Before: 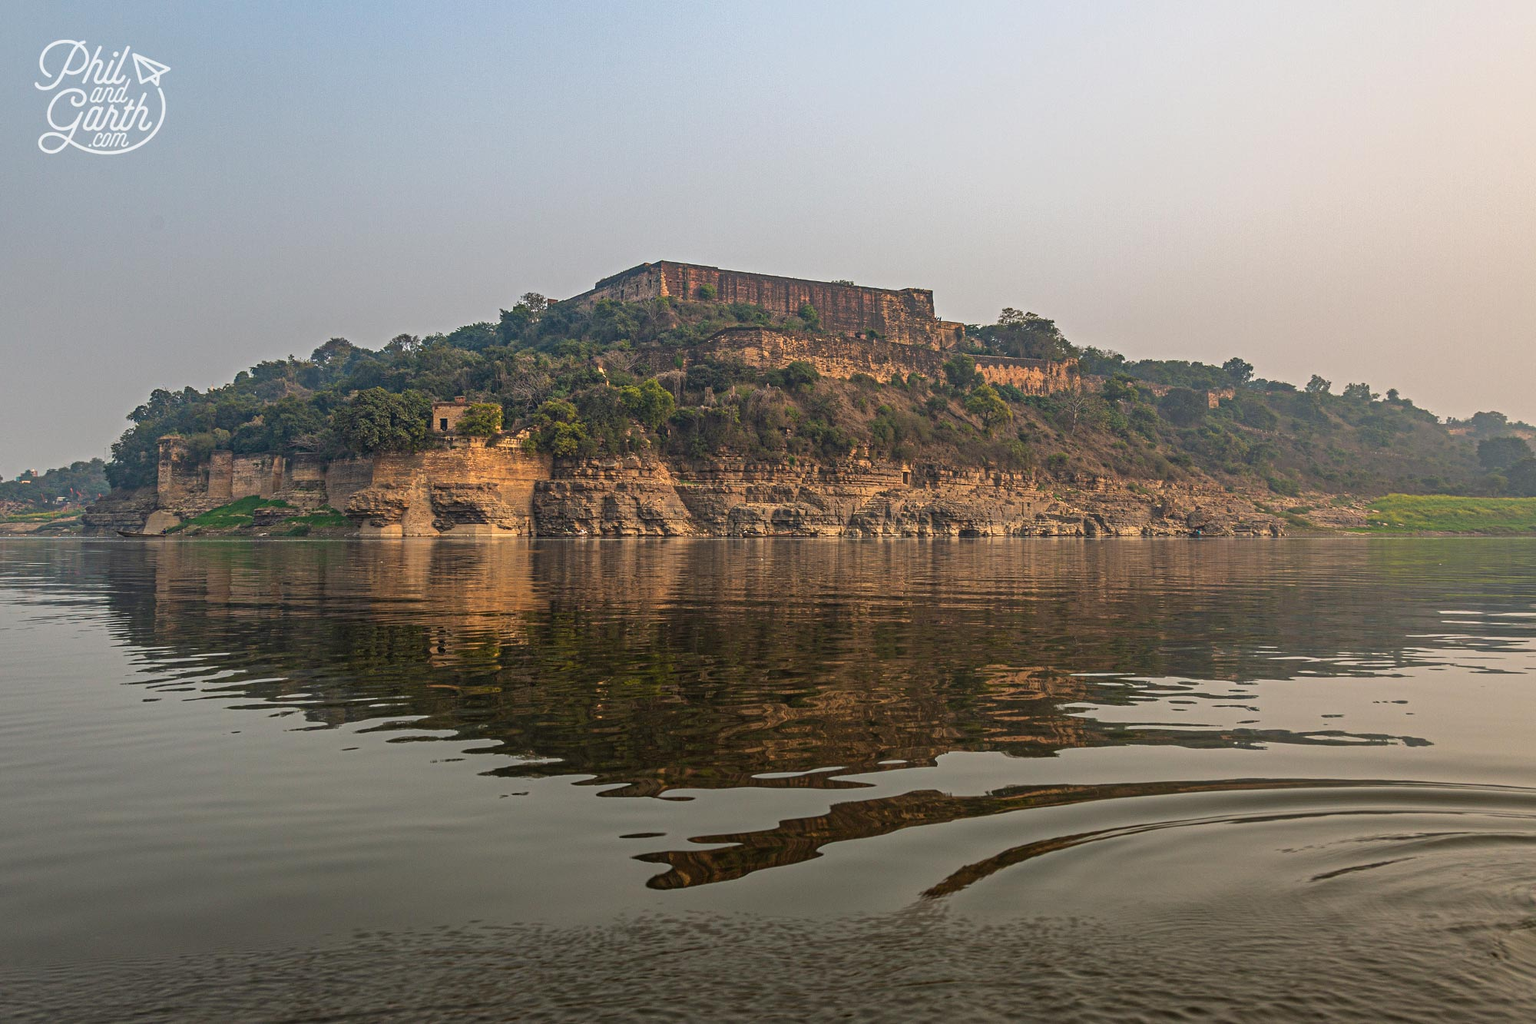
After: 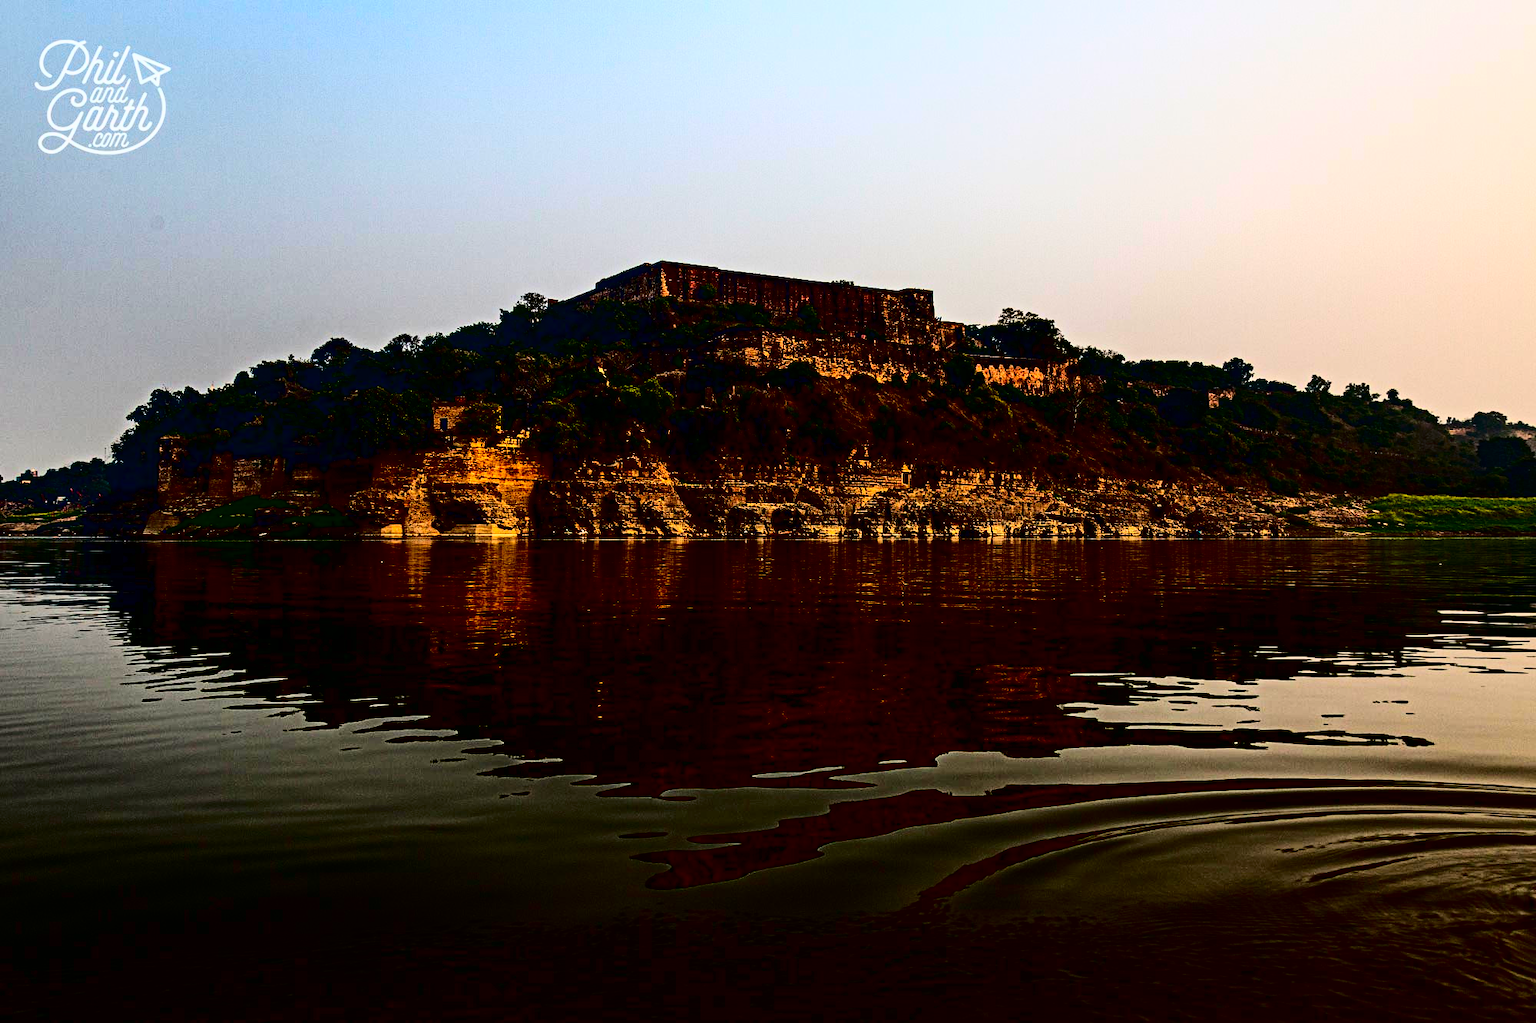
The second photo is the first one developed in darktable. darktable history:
contrast brightness saturation: contrast 0.765, brightness -0.986, saturation 0.994
